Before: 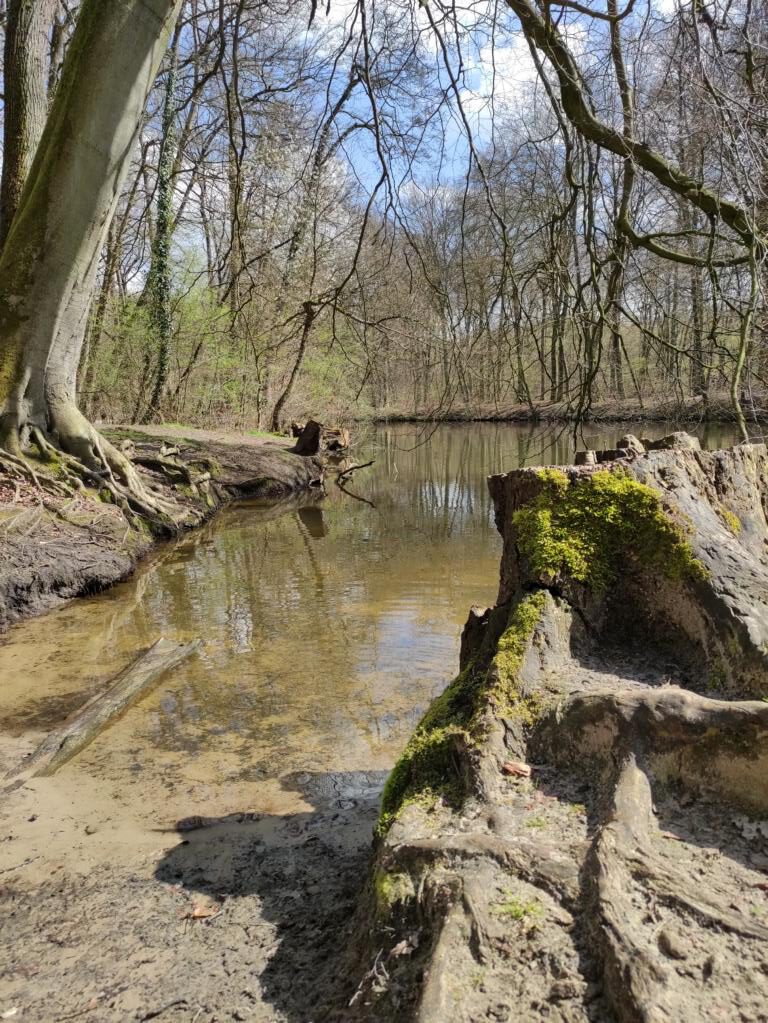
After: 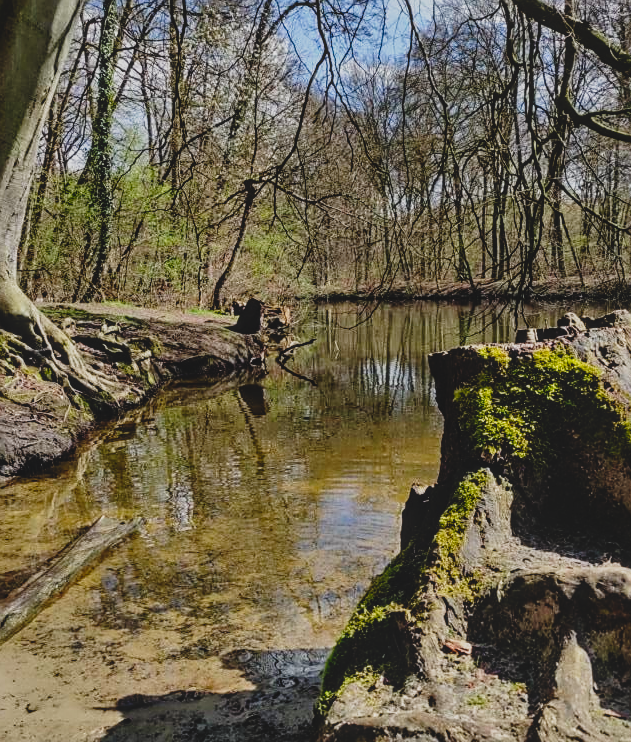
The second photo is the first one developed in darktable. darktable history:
crop: left 7.785%, top 11.984%, right 9.964%, bottom 15.389%
tone curve: curves: ch0 [(0, 0.022) (0.177, 0.086) (0.392, 0.438) (0.704, 0.844) (0.858, 0.938) (1, 0.981)]; ch1 [(0, 0) (0.402, 0.36) (0.476, 0.456) (0.498, 0.497) (0.518, 0.521) (0.58, 0.598) (0.619, 0.65) (0.692, 0.737) (1, 1)]; ch2 [(0, 0) (0.415, 0.438) (0.483, 0.499) (0.503, 0.503) (0.526, 0.532) (0.563, 0.604) (0.626, 0.697) (0.699, 0.753) (0.997, 0.858)], preserve colors none
local contrast: highlights 47%, shadows 3%, detail 101%
contrast equalizer: octaves 7, y [[0.528, 0.548, 0.563, 0.562, 0.546, 0.526], [0.55 ×6], [0 ×6], [0 ×6], [0 ×6]]
sharpen: on, module defaults
exposure: black level correction -0.018, exposure -1.043 EV, compensate highlight preservation false
